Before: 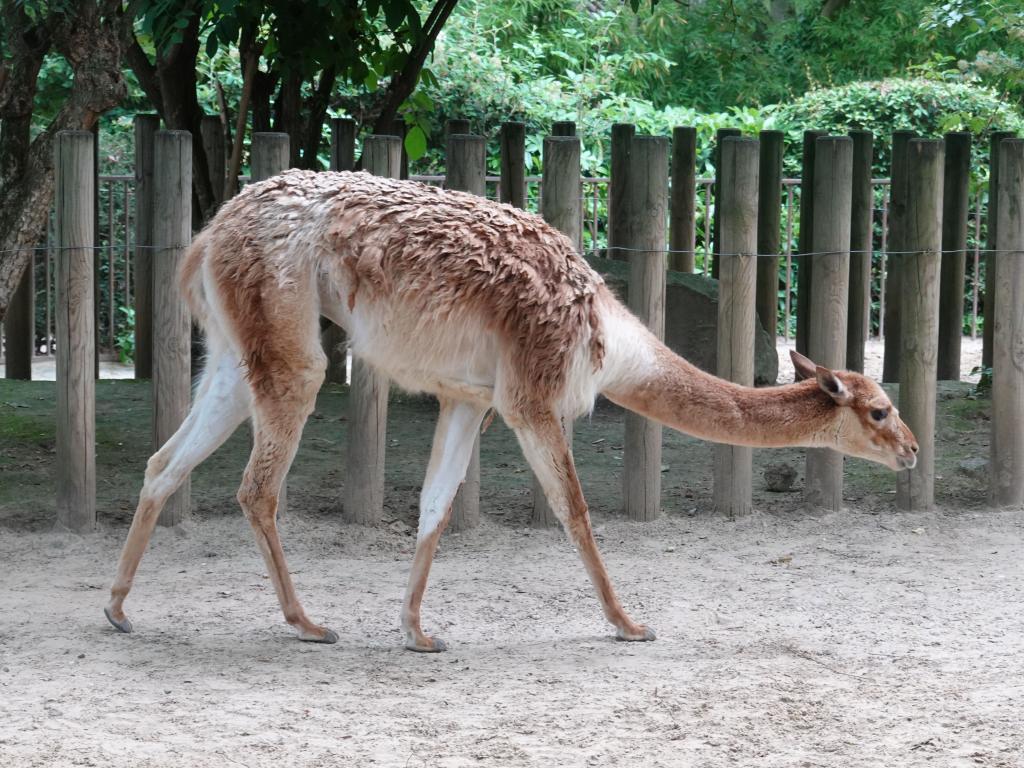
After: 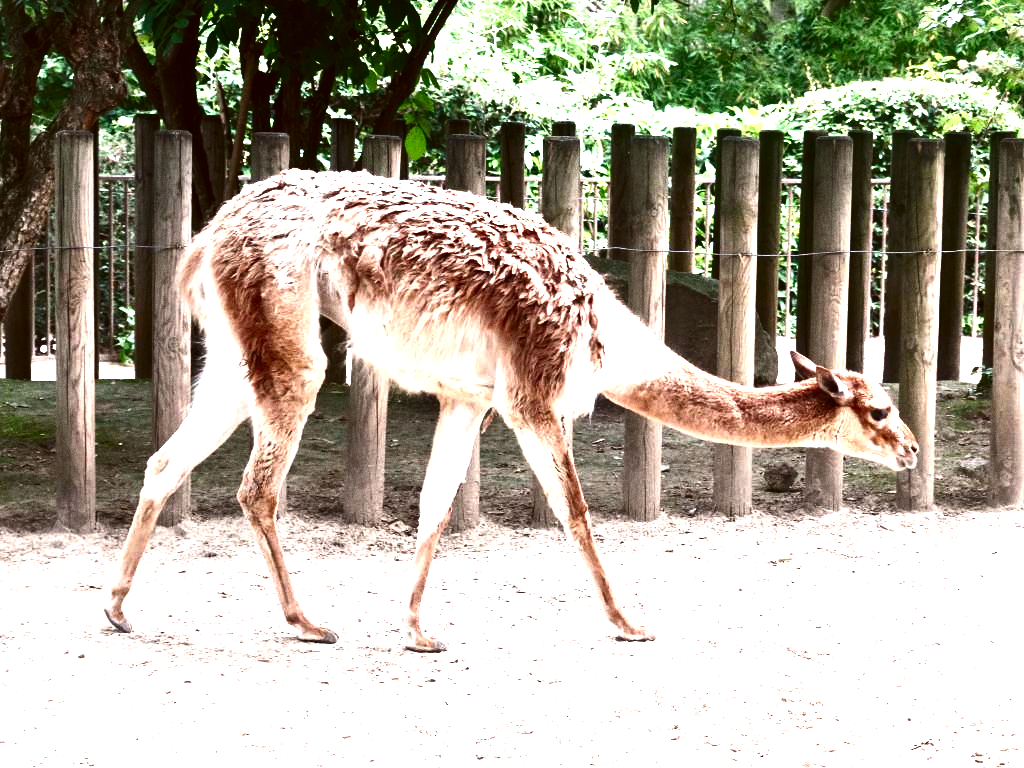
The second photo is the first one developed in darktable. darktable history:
color correction: highlights a* 10.21, highlights b* 9.79, shadows a* 8.61, shadows b* 7.88, saturation 0.8
levels: levels [0, 0.352, 0.703]
grain: coarseness 0.09 ISO
contrast brightness saturation: contrast 0.4, brightness 0.05, saturation 0.25
